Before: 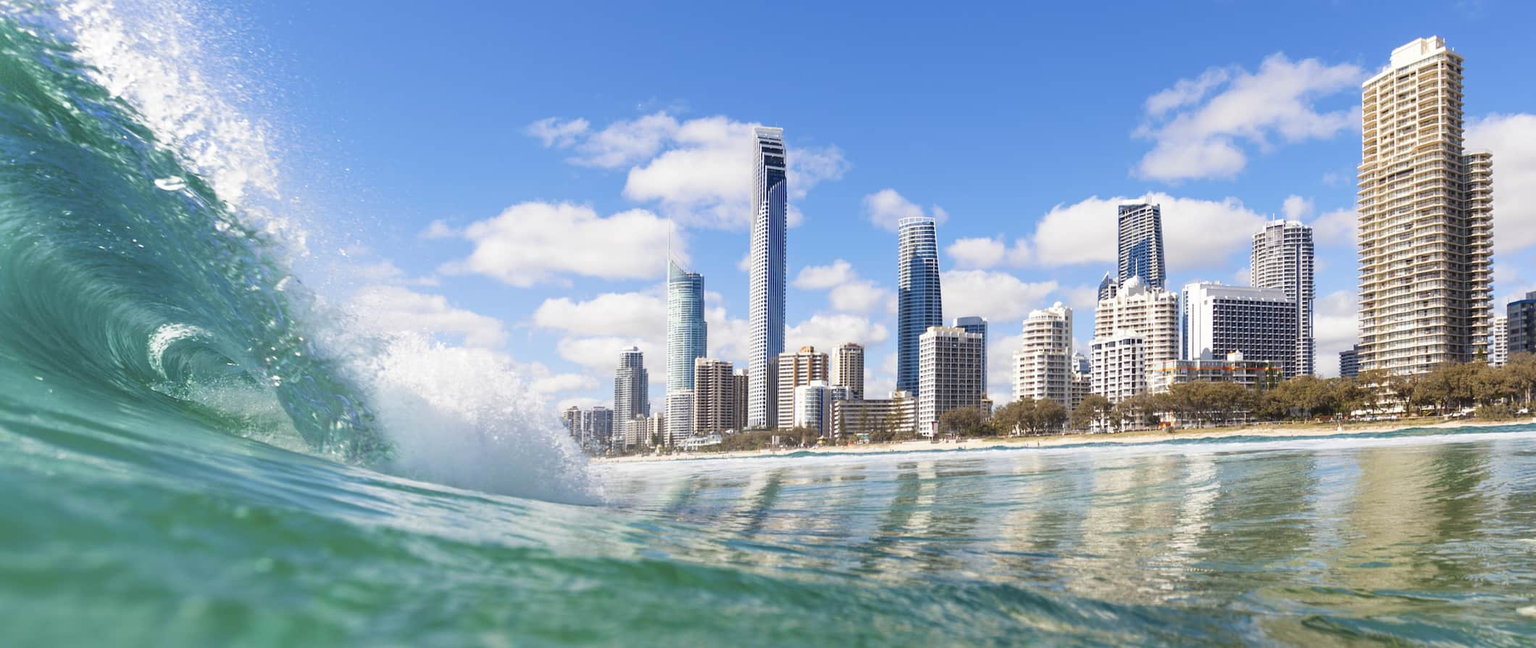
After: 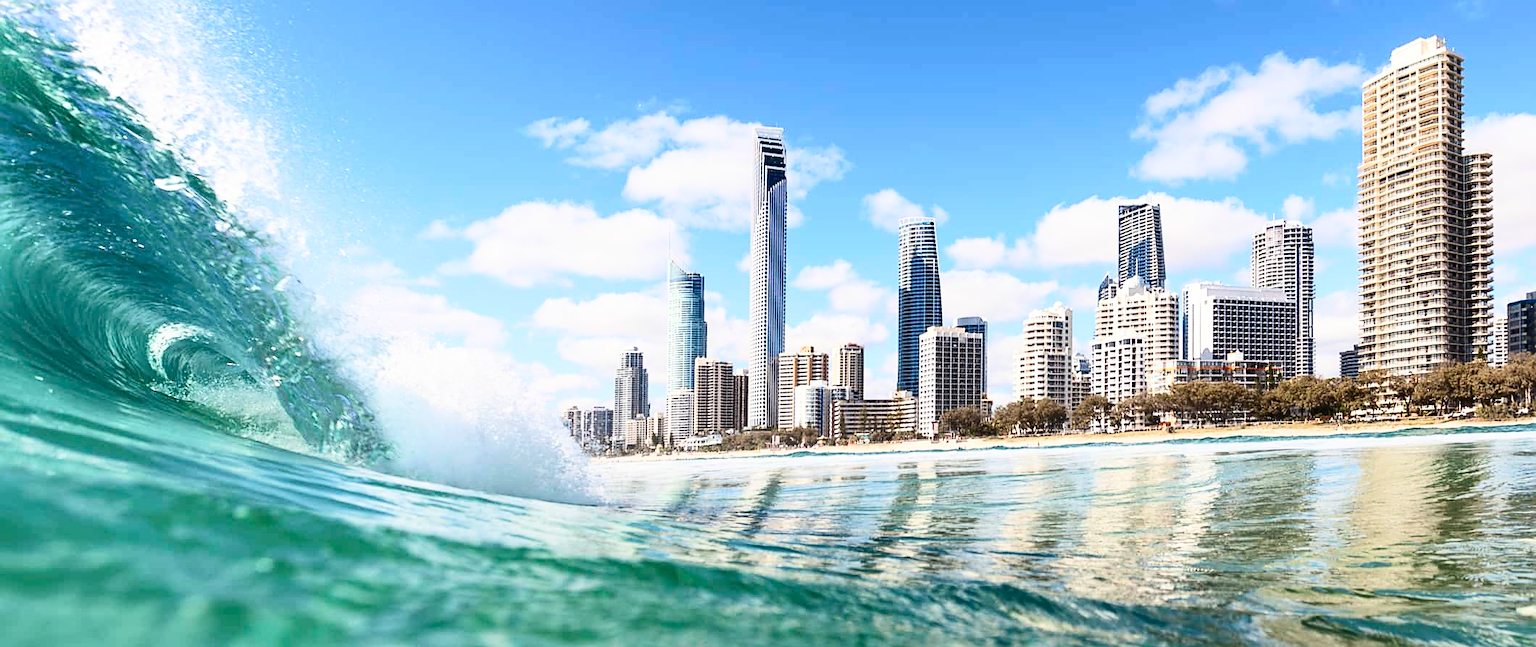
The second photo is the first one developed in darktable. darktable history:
sharpen: on, module defaults
contrast brightness saturation: contrast 0.39, brightness 0.1
